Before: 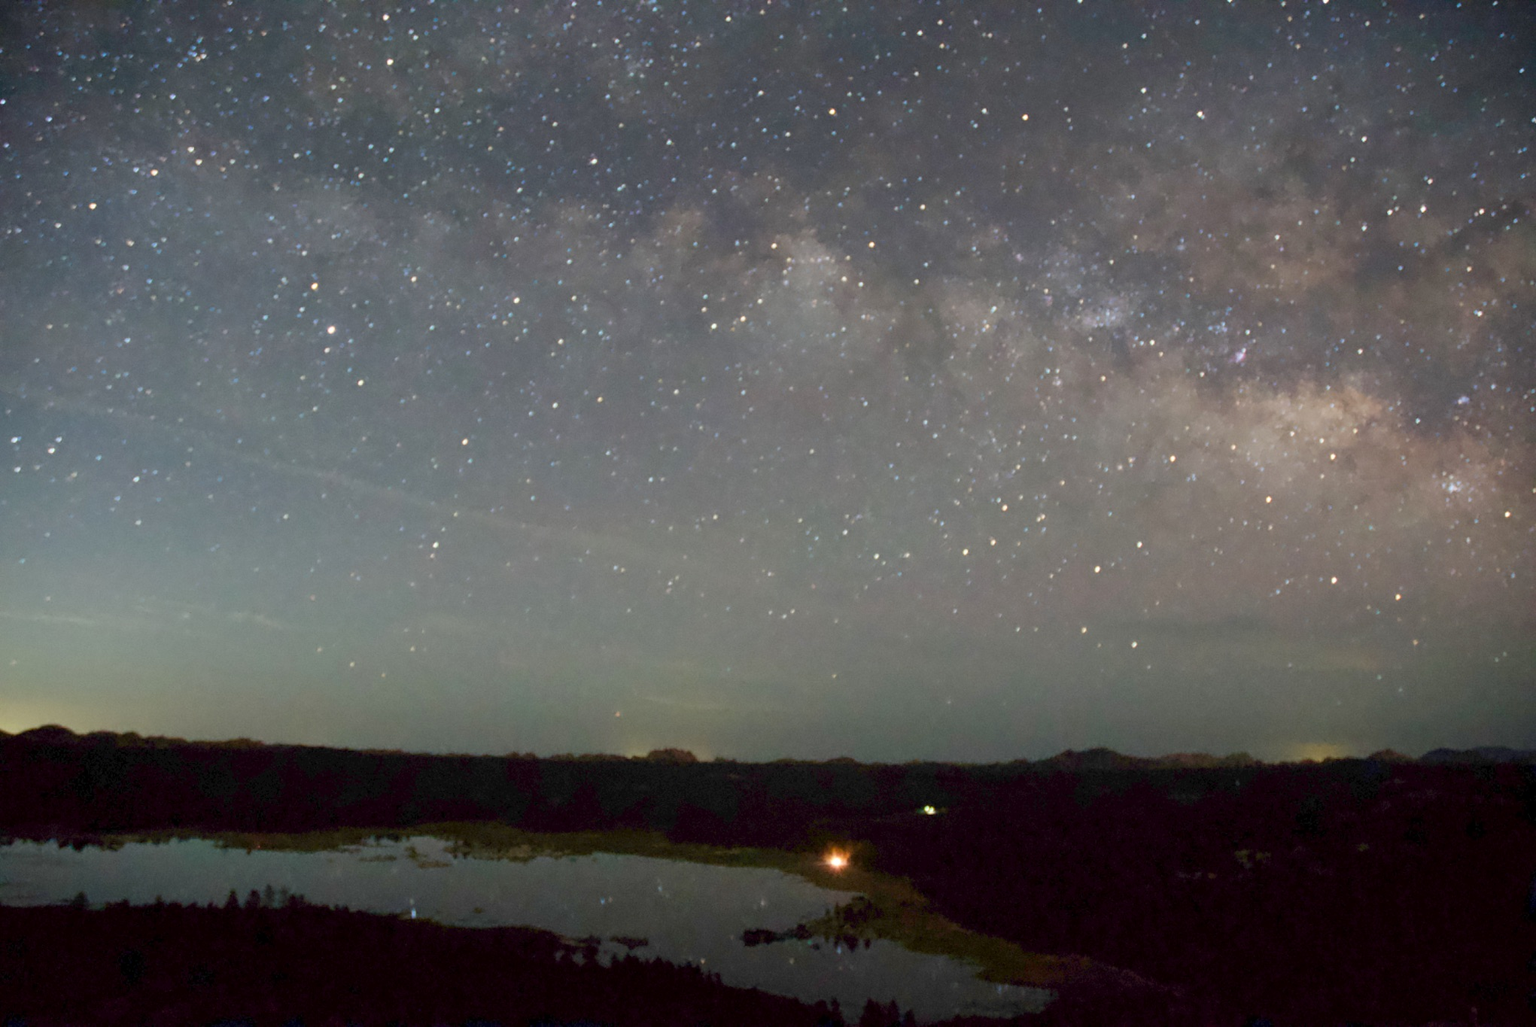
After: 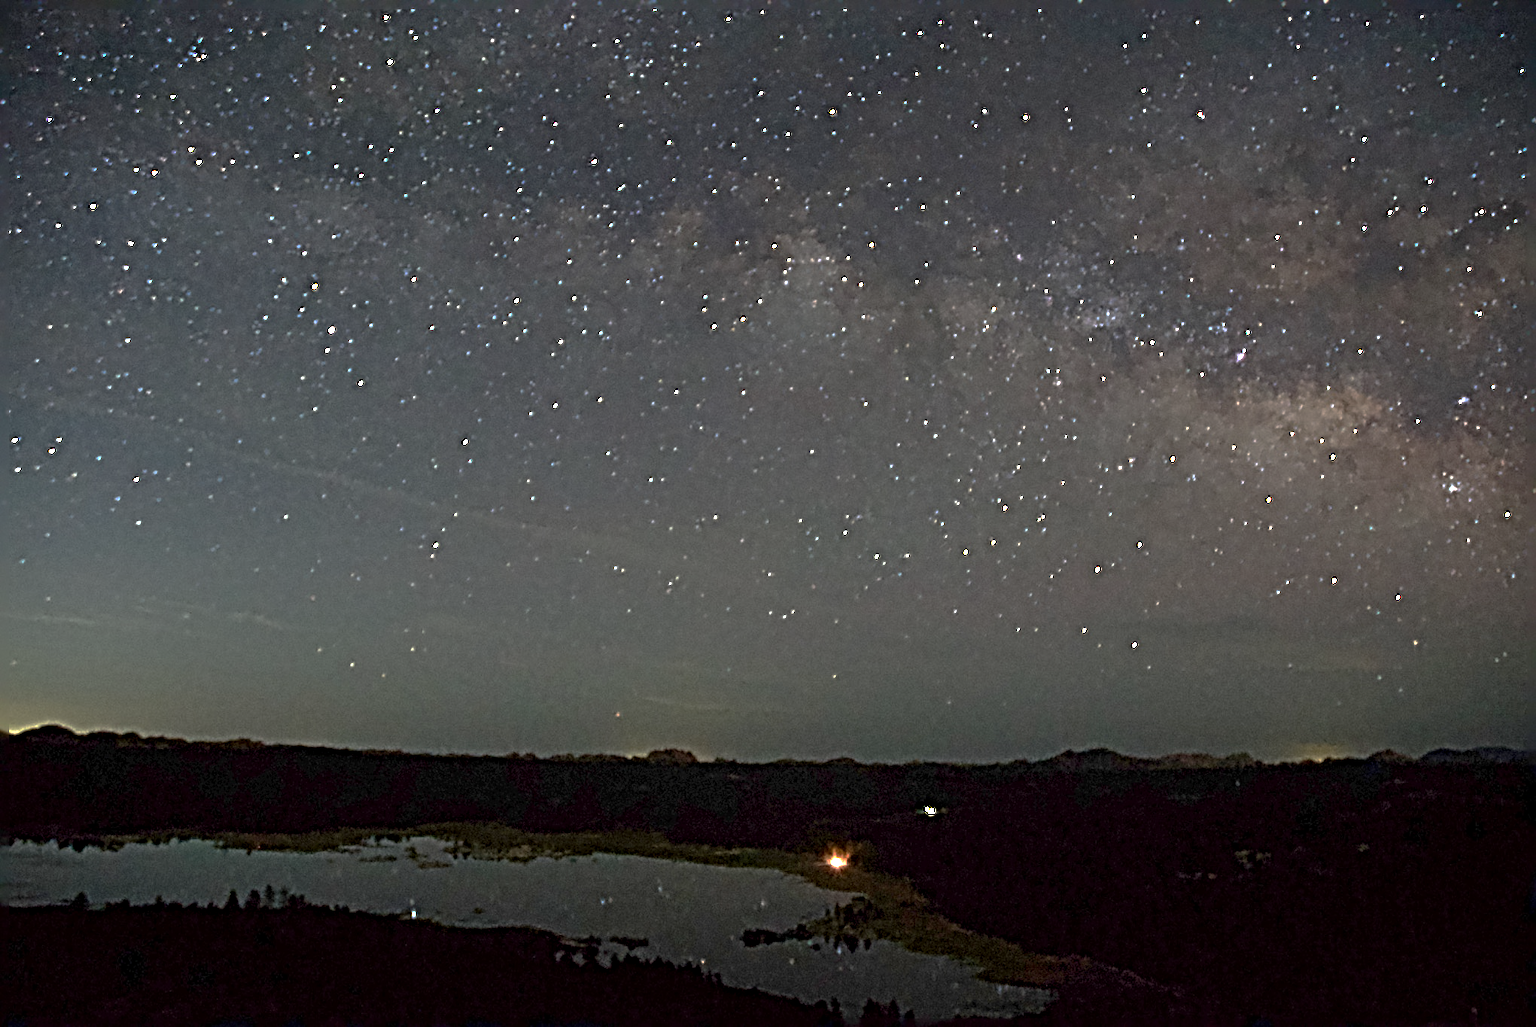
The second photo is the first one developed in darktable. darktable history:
sharpen: radius 6.288, amount 1.785, threshold 0.027
base curve: curves: ch0 [(0, 0) (0.826, 0.587) (1, 1)], preserve colors none
tone equalizer: edges refinement/feathering 500, mask exposure compensation -1.57 EV, preserve details no
